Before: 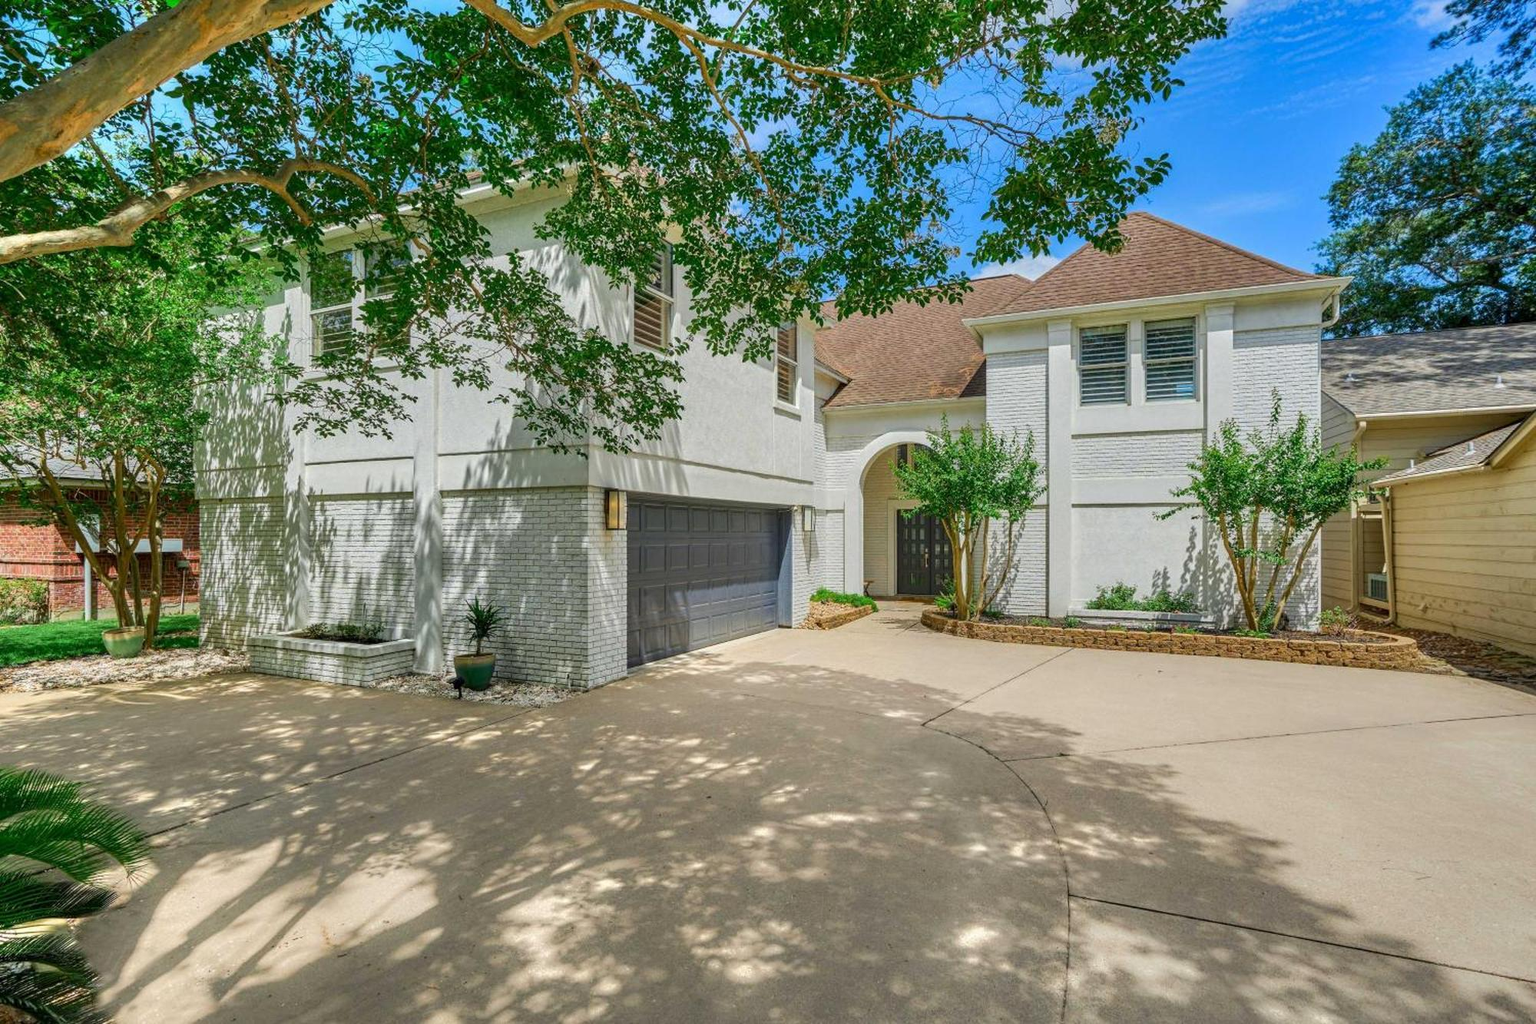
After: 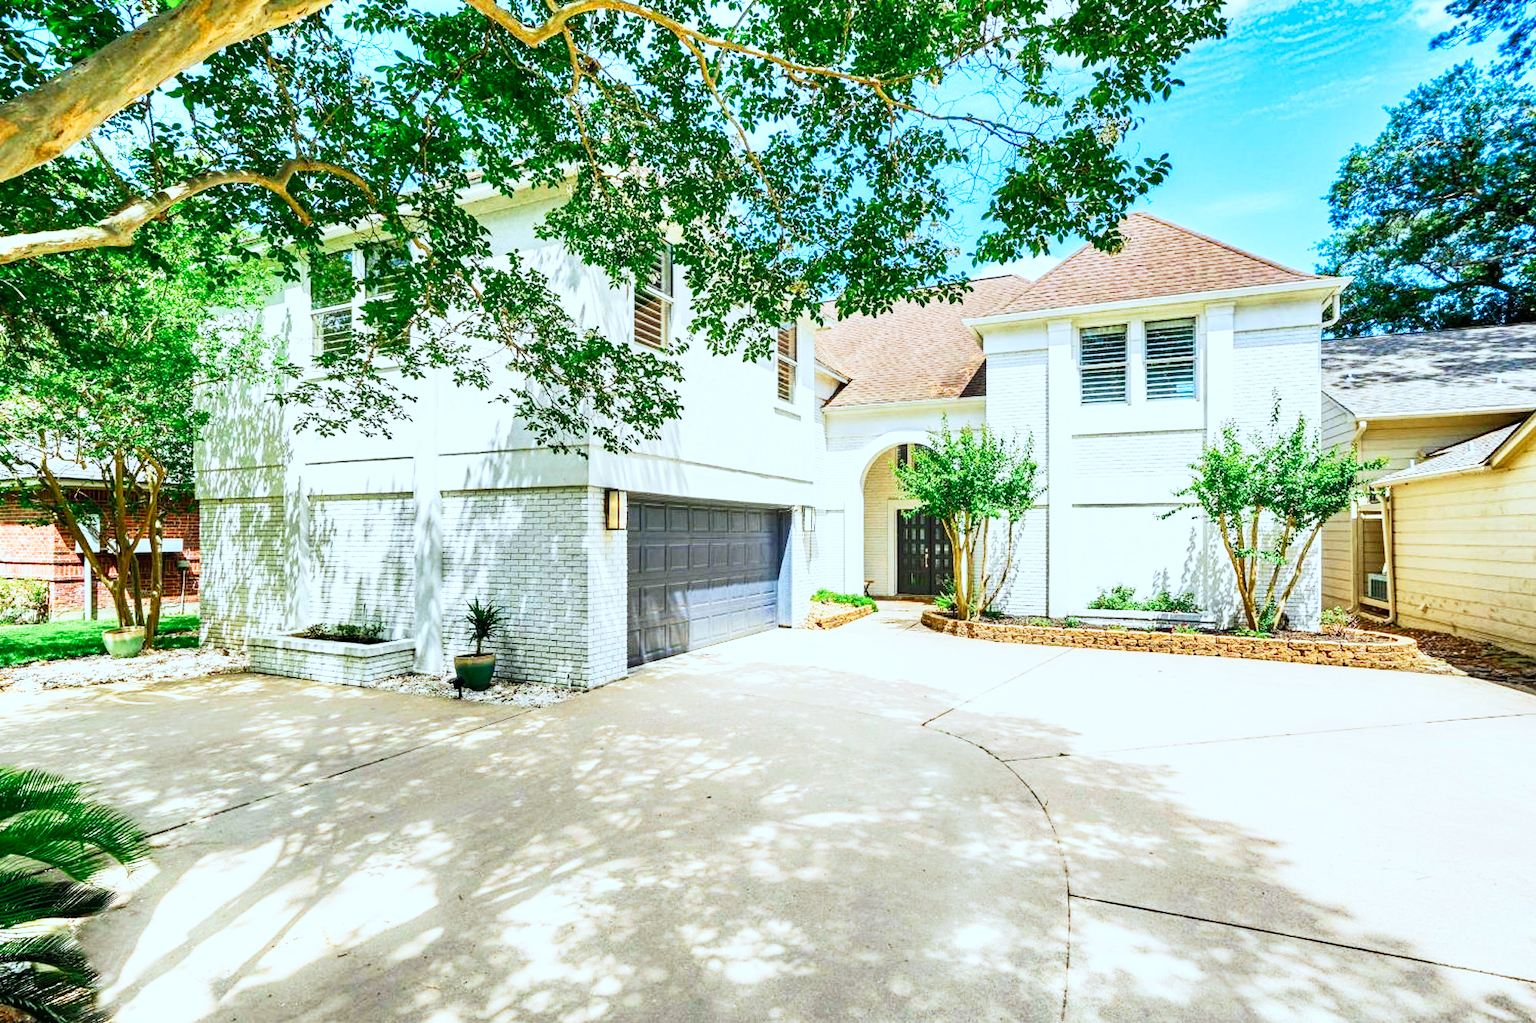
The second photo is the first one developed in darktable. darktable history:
base curve: curves: ch0 [(0, 0) (0.007, 0.004) (0.027, 0.03) (0.046, 0.07) (0.207, 0.54) (0.442, 0.872) (0.673, 0.972) (1, 1)], preserve colors none
color correction: highlights a* -4.18, highlights b* -10.81
shadows and highlights: shadows 0, highlights 40
